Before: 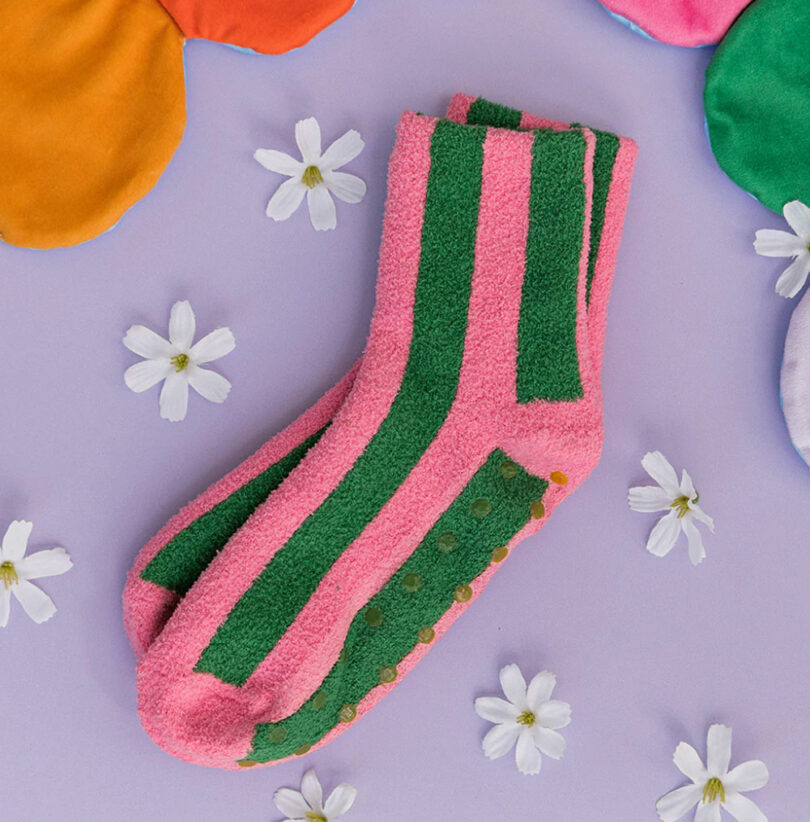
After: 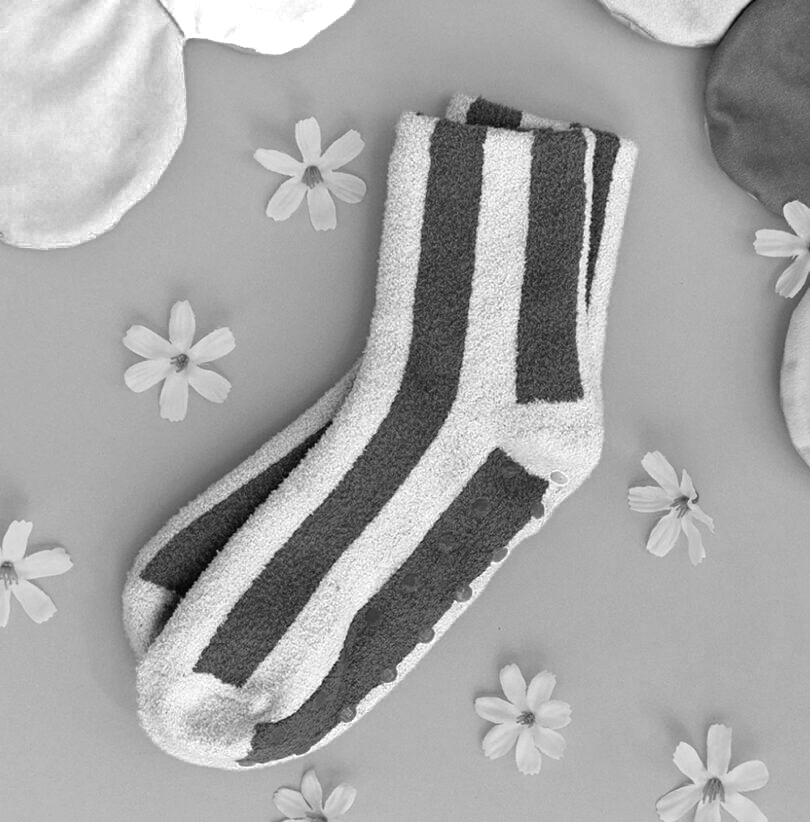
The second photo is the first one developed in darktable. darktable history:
color zones: curves: ch0 [(0.004, 0.588) (0.116, 0.636) (0.259, 0.476) (0.423, 0.464) (0.75, 0.5)]; ch1 [(0, 0) (0.143, 0) (0.286, 0) (0.429, 0) (0.571, 0) (0.714, 0) (0.857, 0)], mix 99.86%
shadows and highlights: shadows 20.31, highlights -20.36, soften with gaussian
base curve: curves: ch0 [(0, 0) (0.472, 0.455) (1, 1)], preserve colors none
